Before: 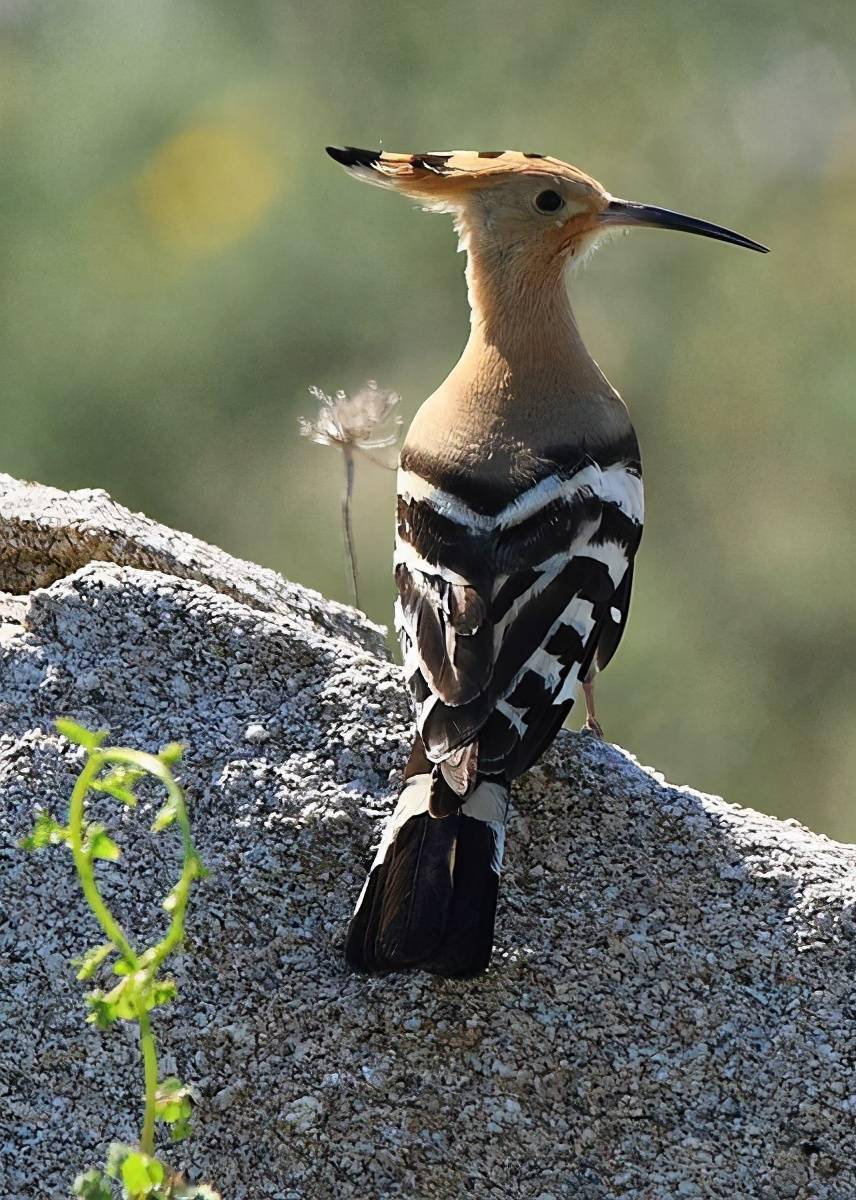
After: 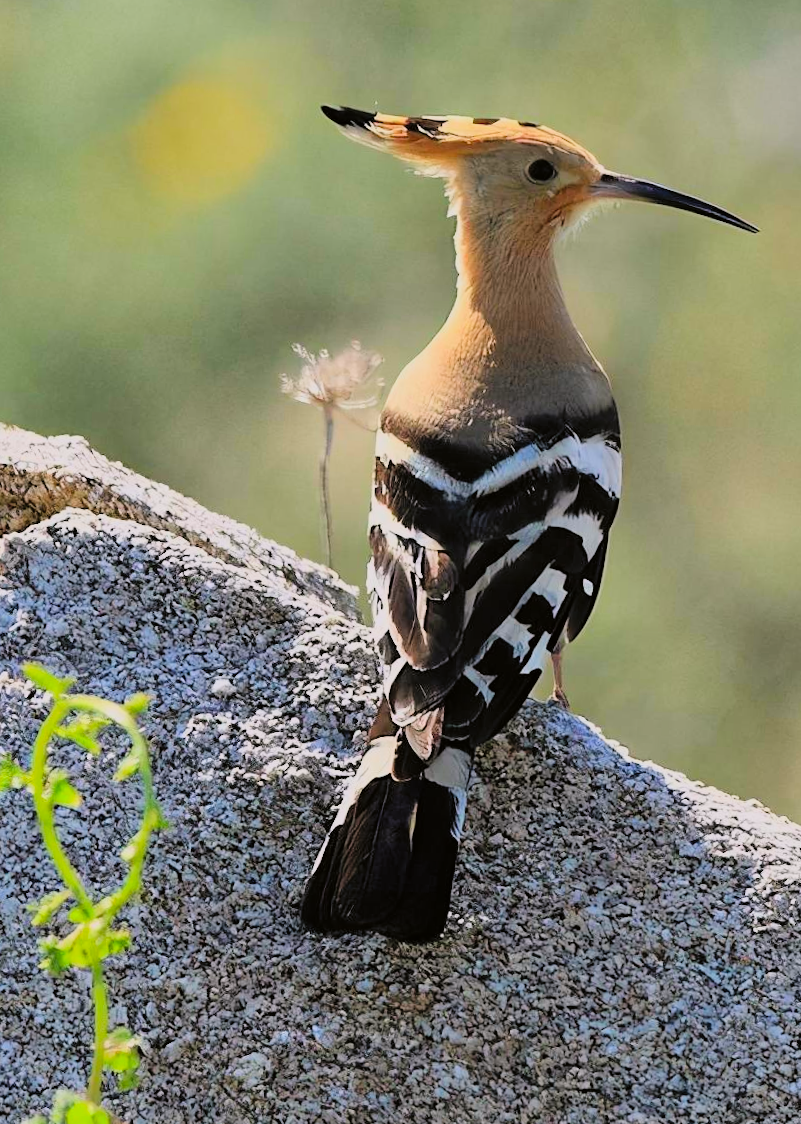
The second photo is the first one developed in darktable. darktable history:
filmic rgb: black relative exposure -7.65 EV, white relative exposure 4.56 EV, hardness 3.61, color science v6 (2022)
color correction: highlights a* 3.1, highlights b* -0.99, shadows a* -0.079, shadows b* 2.2, saturation 0.981
contrast brightness saturation: contrast 0.068, brightness 0.171, saturation 0.405
crop and rotate: angle -2.8°
